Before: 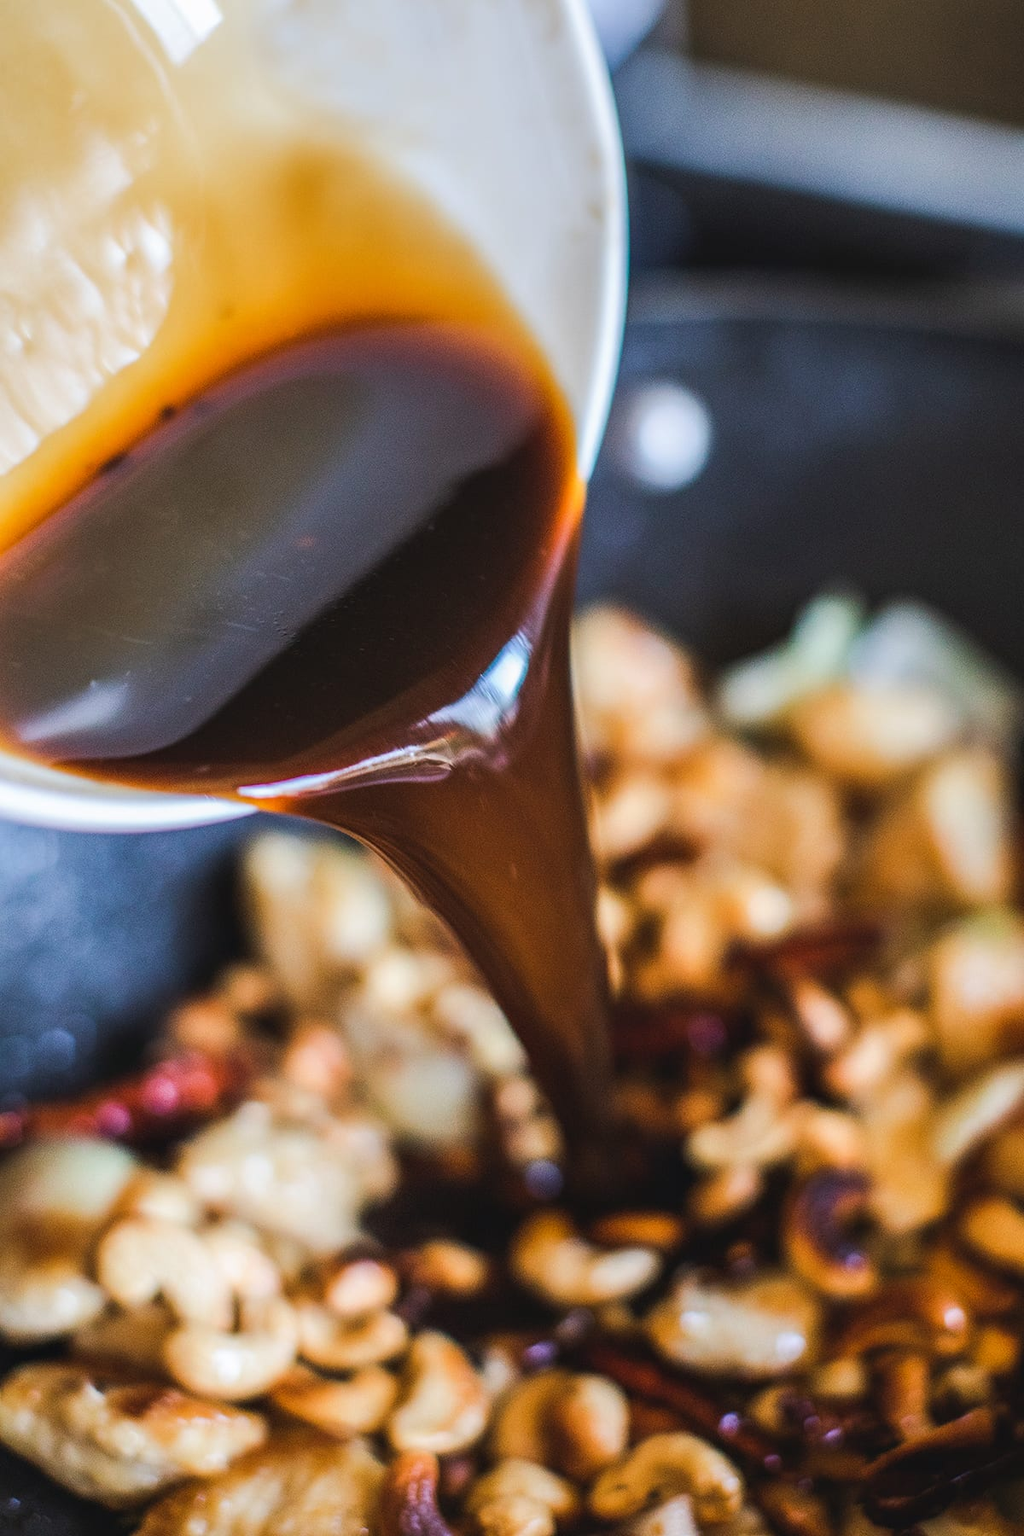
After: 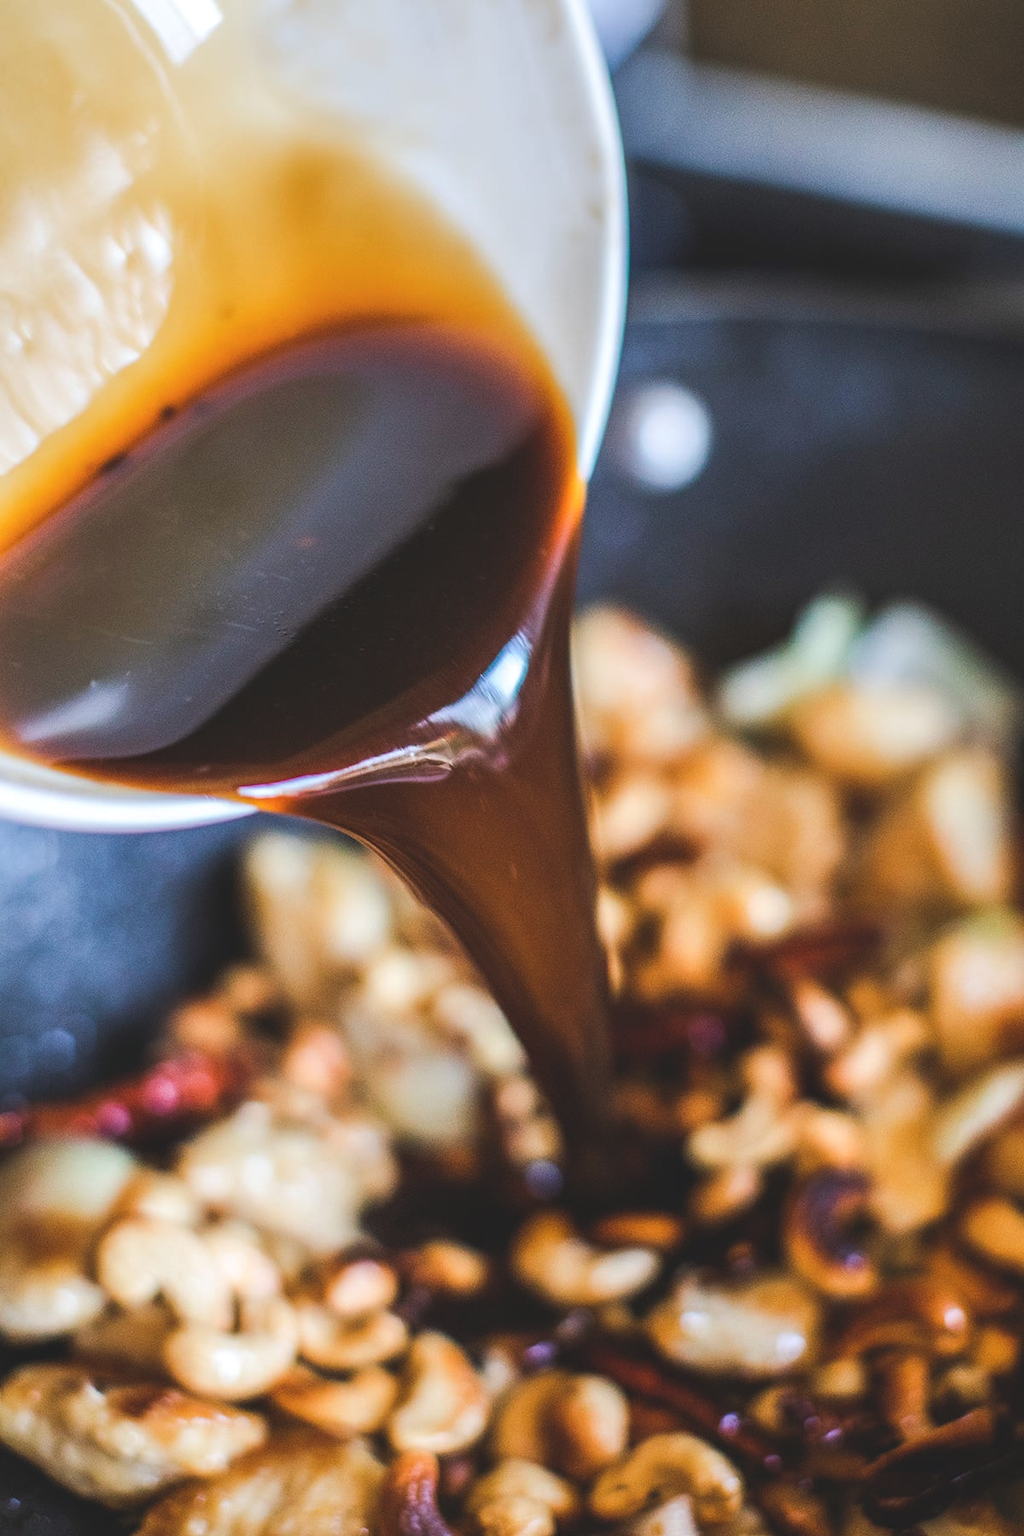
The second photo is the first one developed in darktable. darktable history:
exposure: black level correction -0.009, exposure 0.071 EV, compensate exposure bias true, compensate highlight preservation false
